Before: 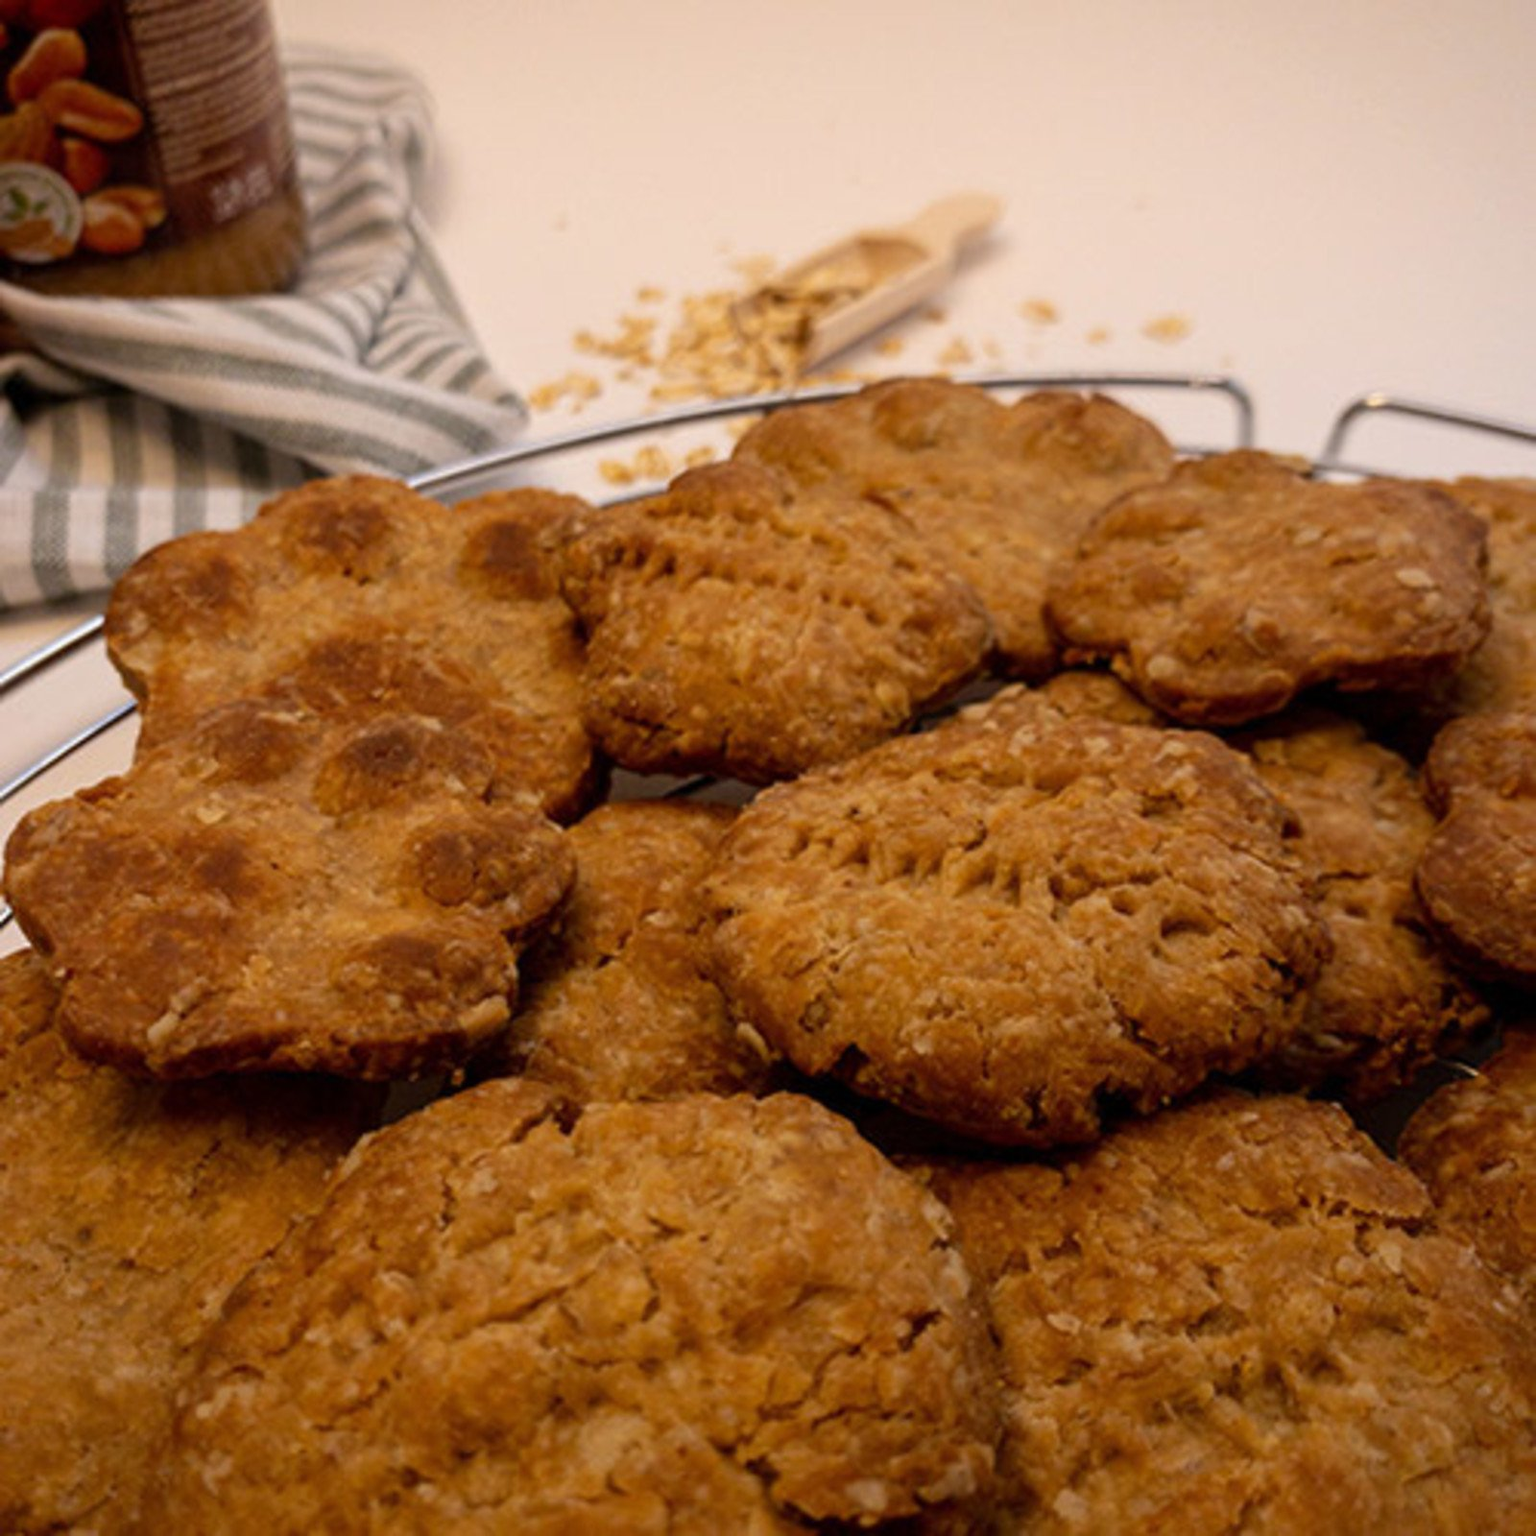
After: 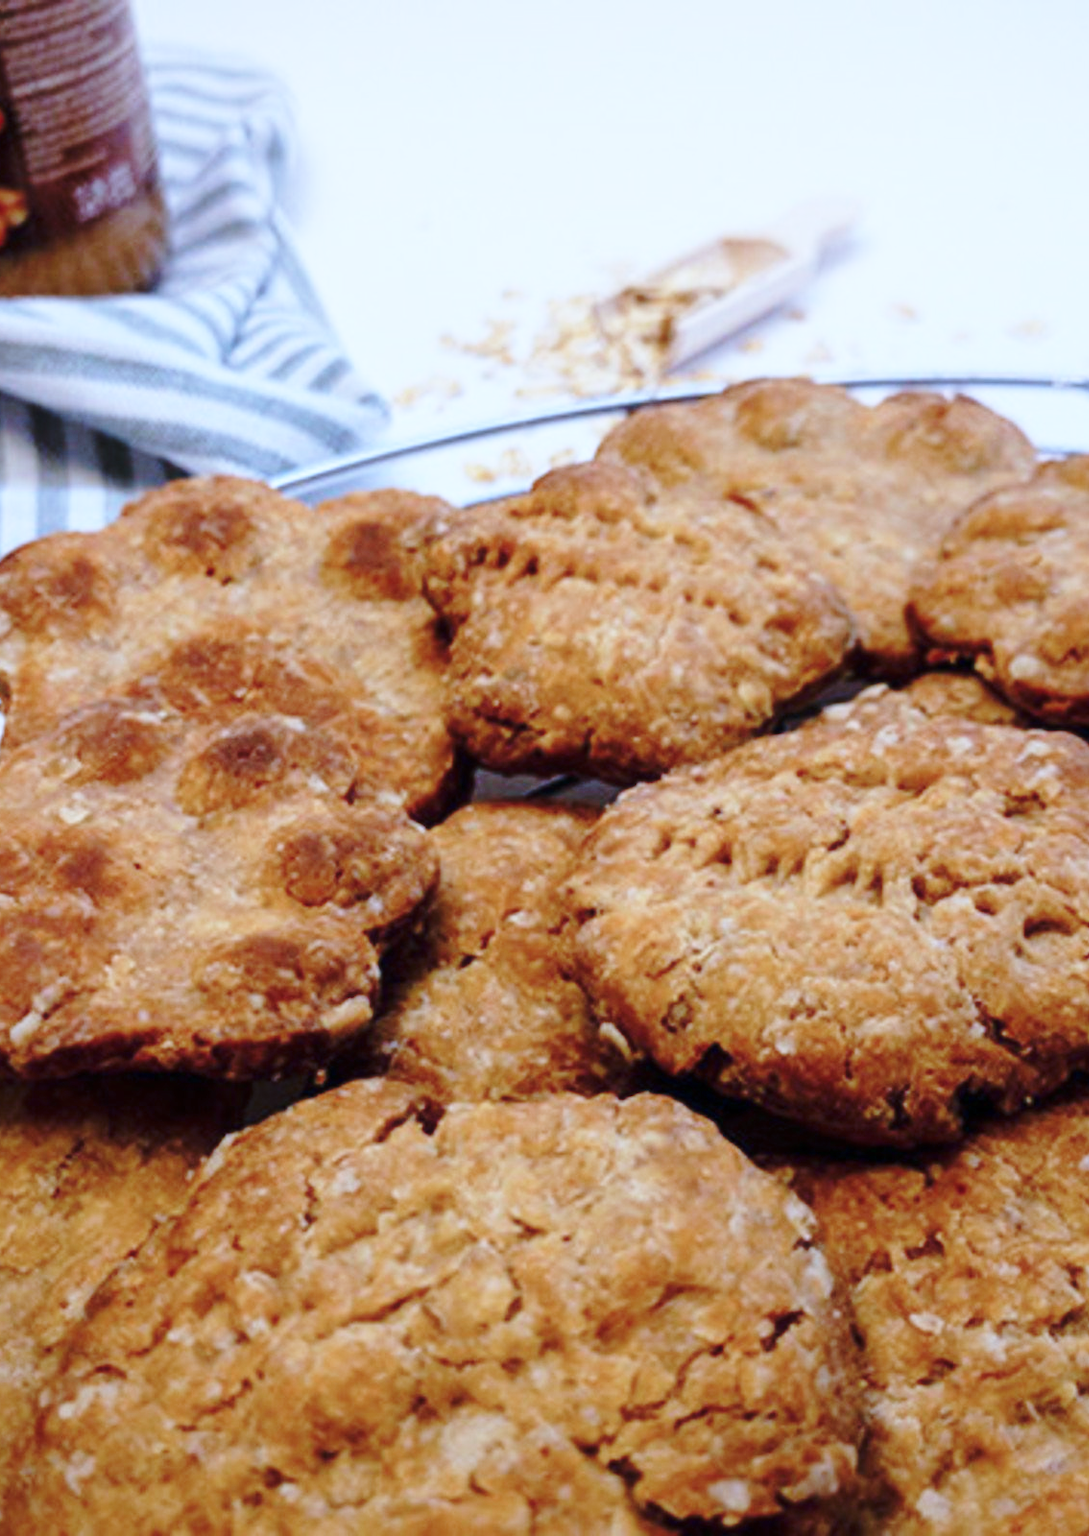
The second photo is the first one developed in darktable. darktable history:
color calibration: illuminant as shot in camera, x 0.443, y 0.414, temperature 2901.51 K, saturation algorithm version 1 (2020)
crop and rotate: left 8.94%, right 20.112%
haze removal: strength -0.086, distance 0.354, compatibility mode true, adaptive false
base curve: curves: ch0 [(0, 0) (0.032, 0.037) (0.105, 0.228) (0.435, 0.76) (0.856, 0.983) (1, 1)], preserve colors none
